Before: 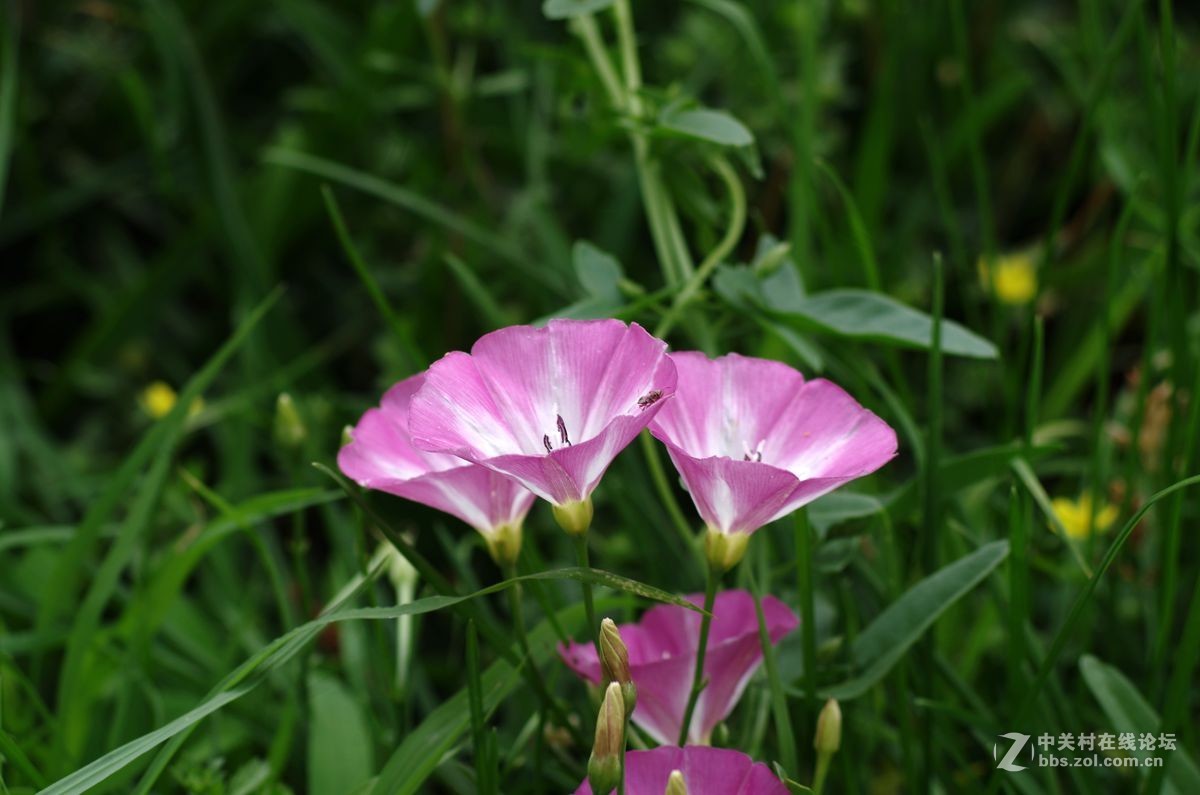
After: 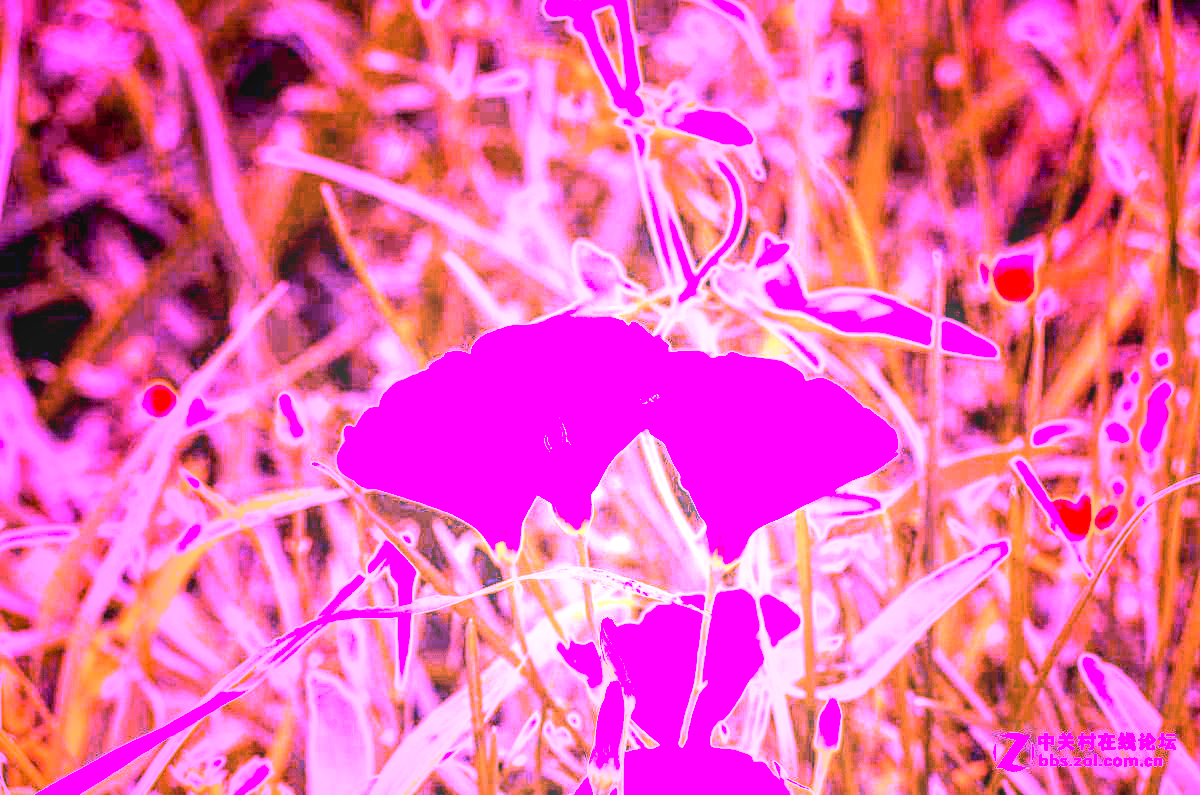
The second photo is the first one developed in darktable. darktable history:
exposure: black level correction 0.008, exposure 0.979 EV, compensate highlight preservation false
white balance: red 8, blue 8
color balance rgb: on, module defaults
local contrast: on, module defaults
